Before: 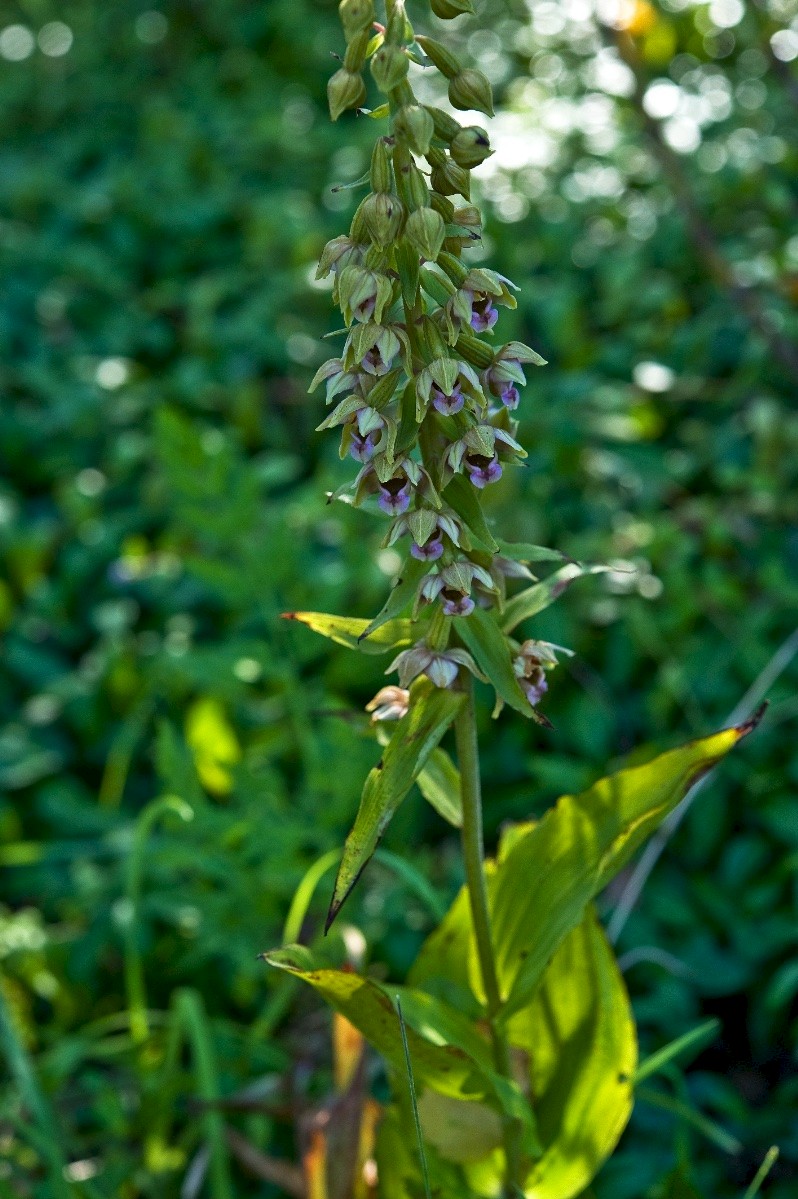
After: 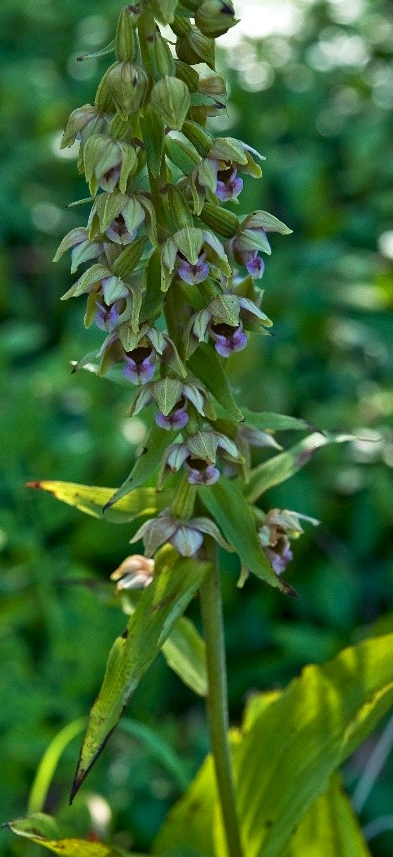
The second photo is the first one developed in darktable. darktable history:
crop: left 32.032%, top 10.942%, right 18.405%, bottom 17.547%
